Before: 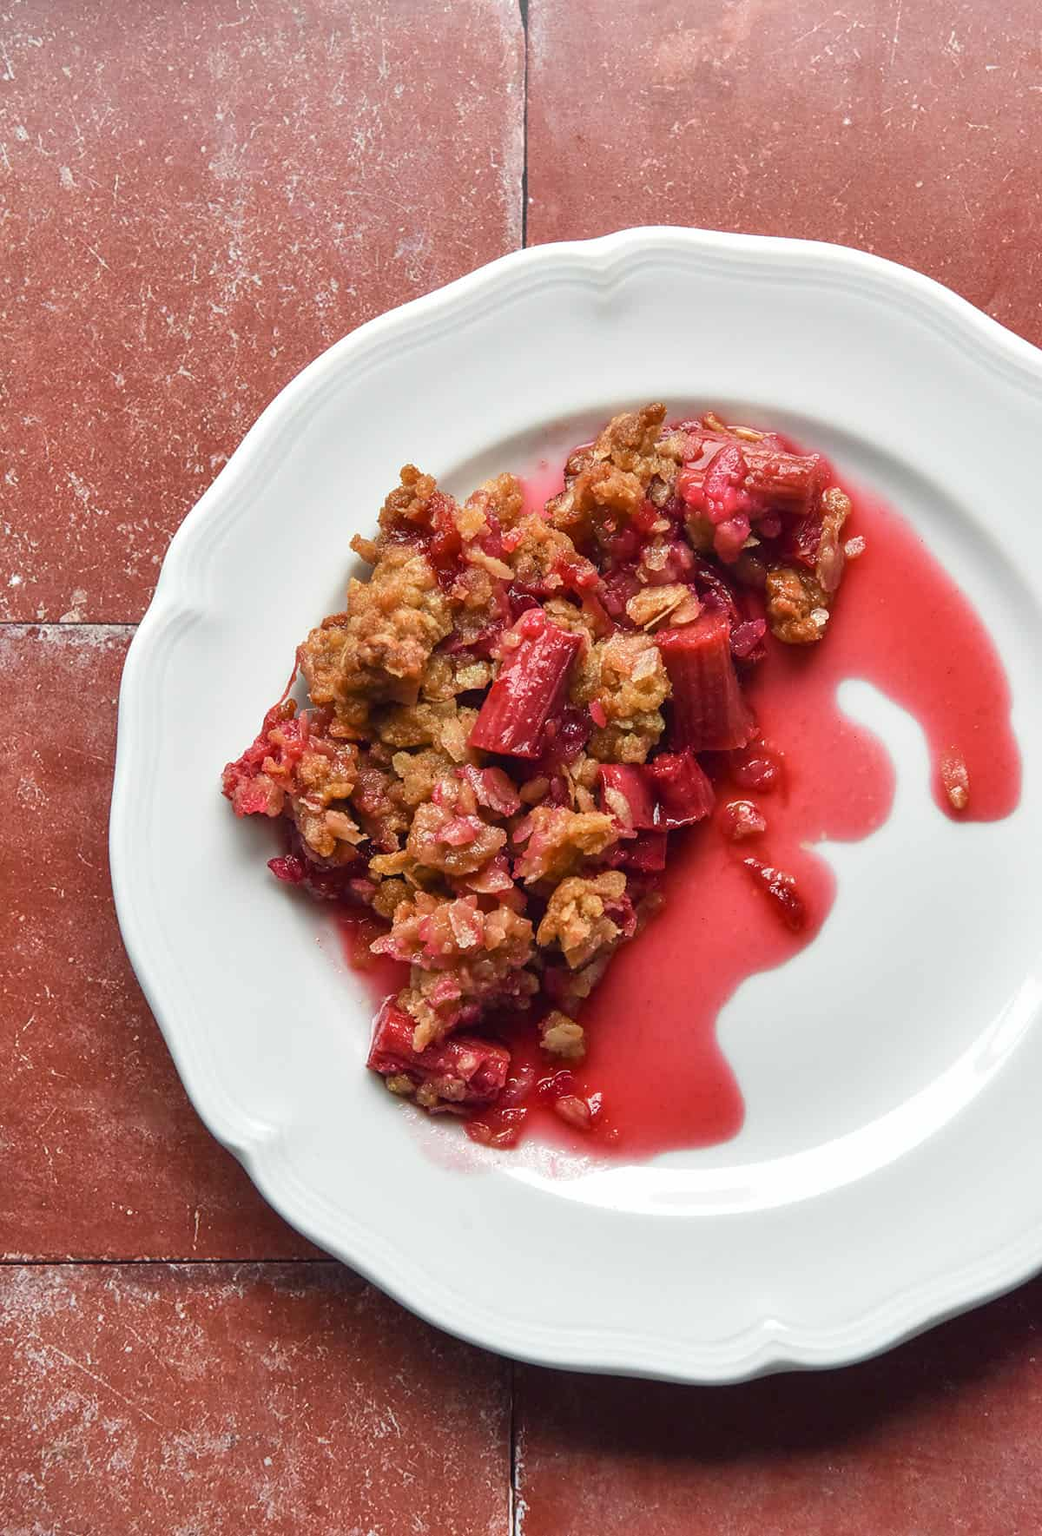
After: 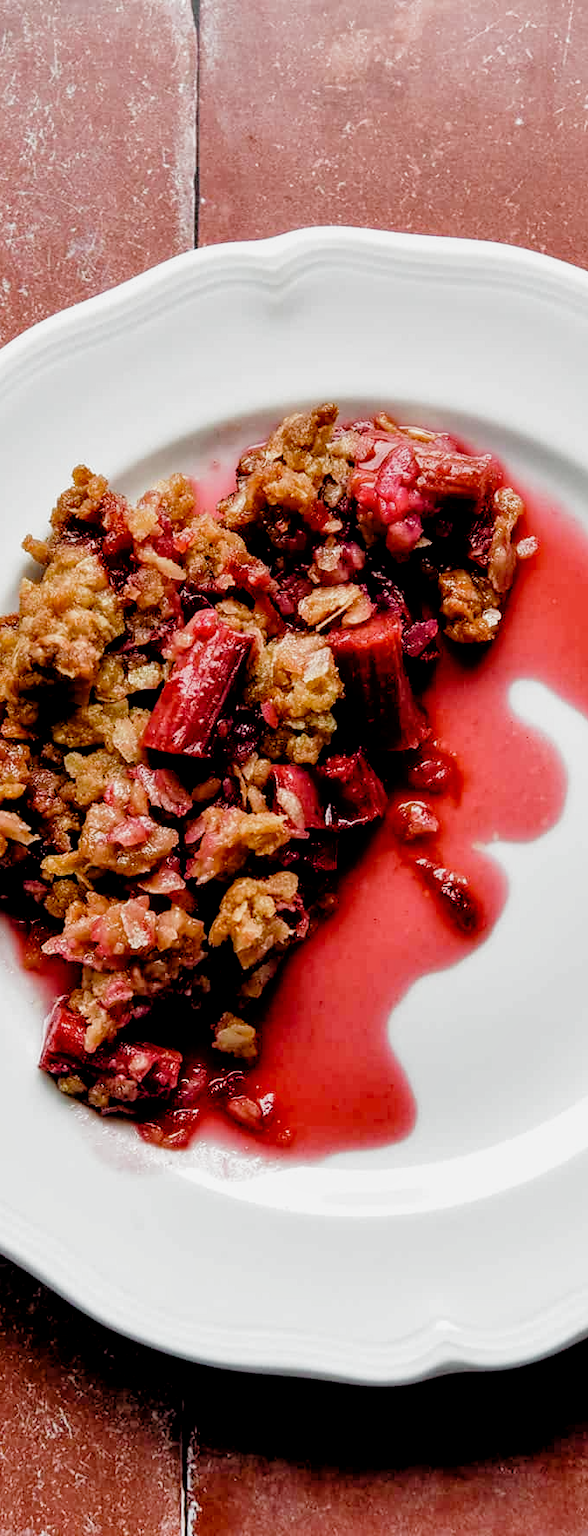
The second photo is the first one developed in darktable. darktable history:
local contrast: highlights 104%, shadows 99%, detail 120%, midtone range 0.2
filmic rgb: black relative exposure -3.93 EV, white relative exposure 3.15 EV, threshold 5.95 EV, hardness 2.87, preserve chrominance no, color science v5 (2021), enable highlight reconstruction true
exposure: black level correction 0.005, exposure 0.001 EV, compensate exposure bias true, compensate highlight preservation false
crop: left 31.544%, top 0.003%, right 11.979%
